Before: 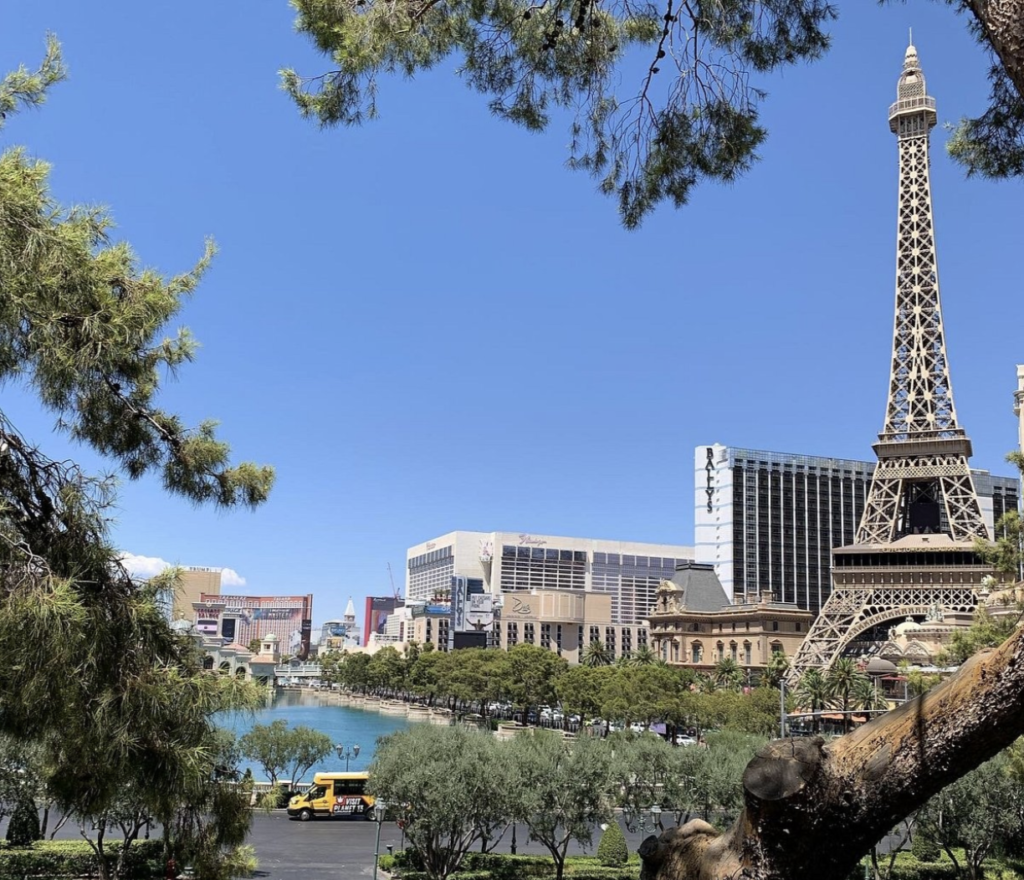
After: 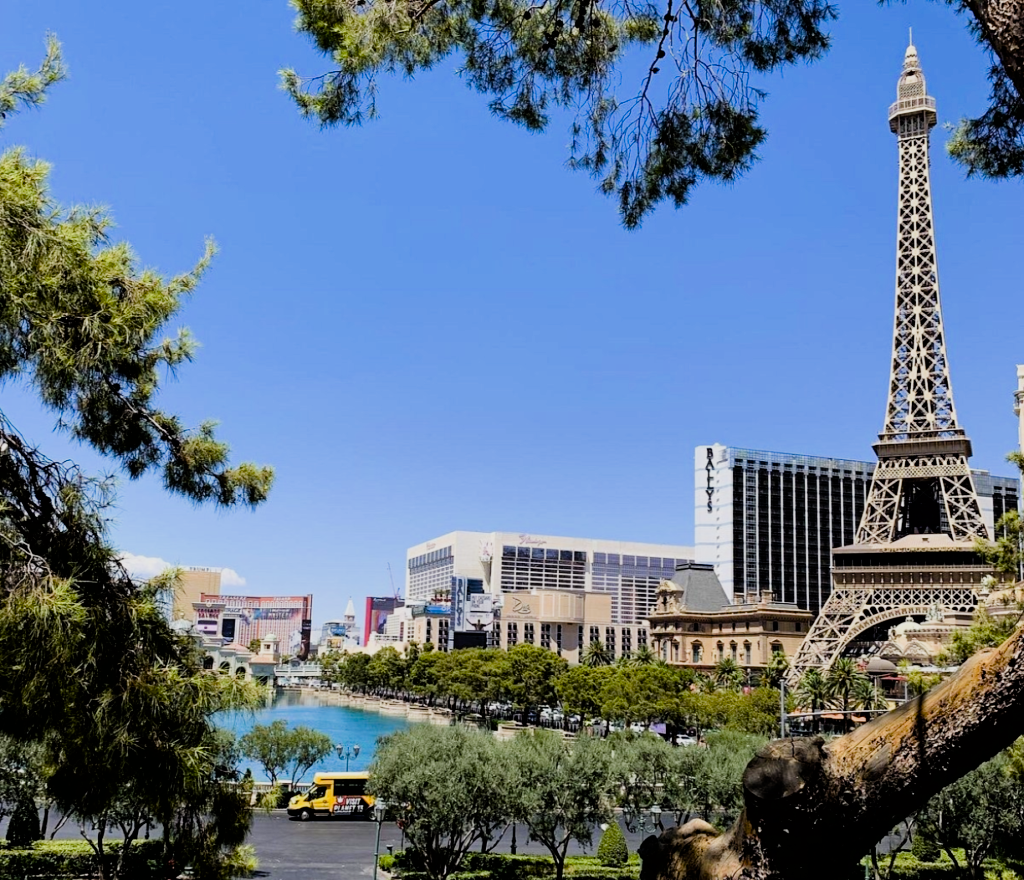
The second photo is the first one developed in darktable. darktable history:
color balance rgb: linear chroma grading › global chroma 25.247%, perceptual saturation grading › global saturation 44.537%, perceptual saturation grading › highlights -50.604%, perceptual saturation grading › shadows 30.601%
filmic rgb: black relative exposure -5.03 EV, white relative exposure 3.98 EV, hardness 2.88, contrast 1.393, highlights saturation mix -29.78%
